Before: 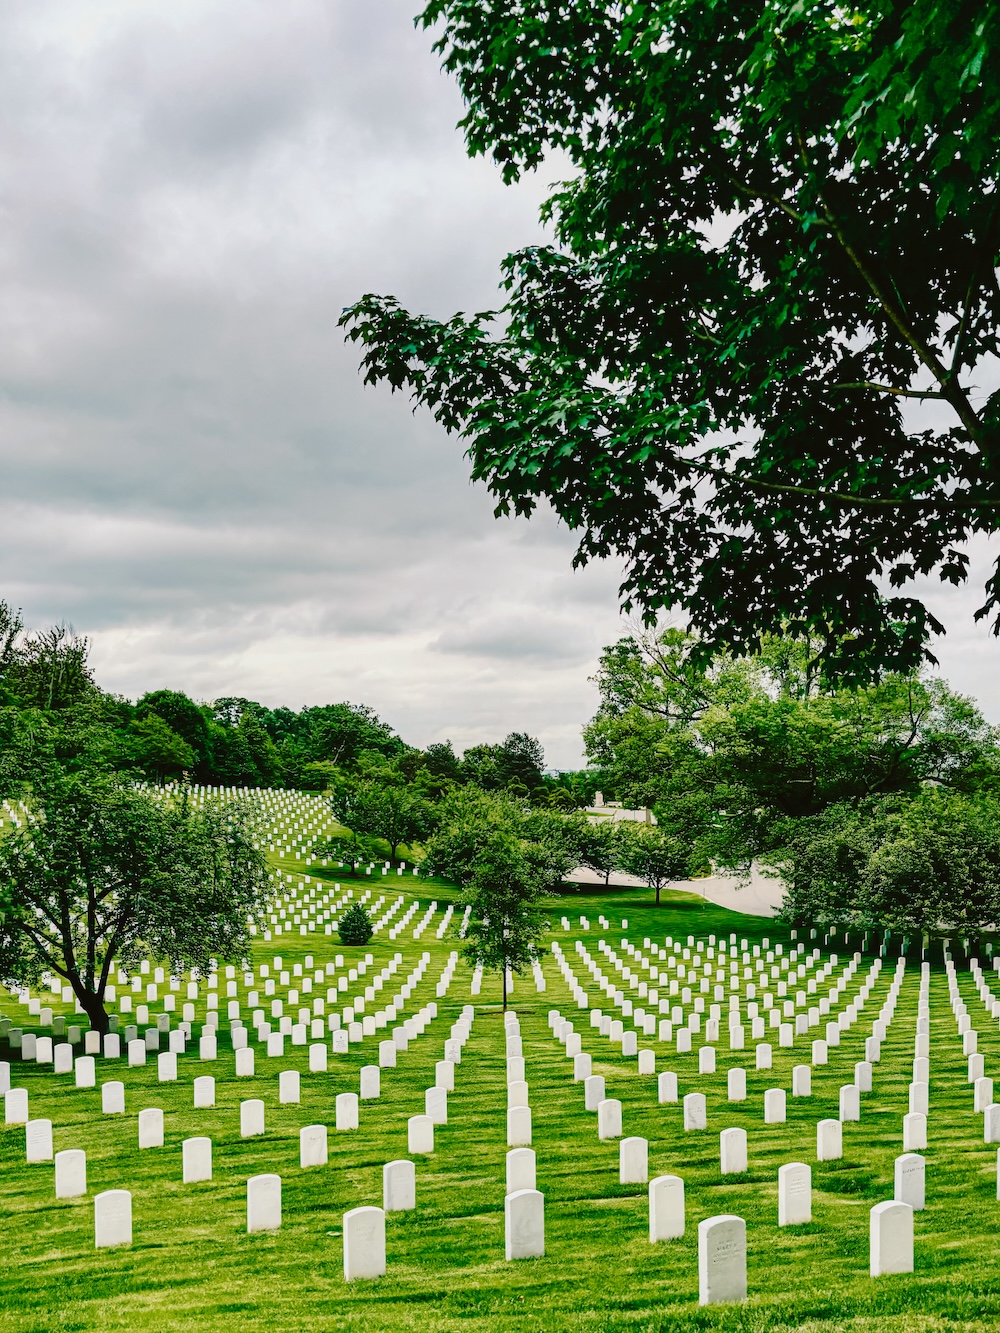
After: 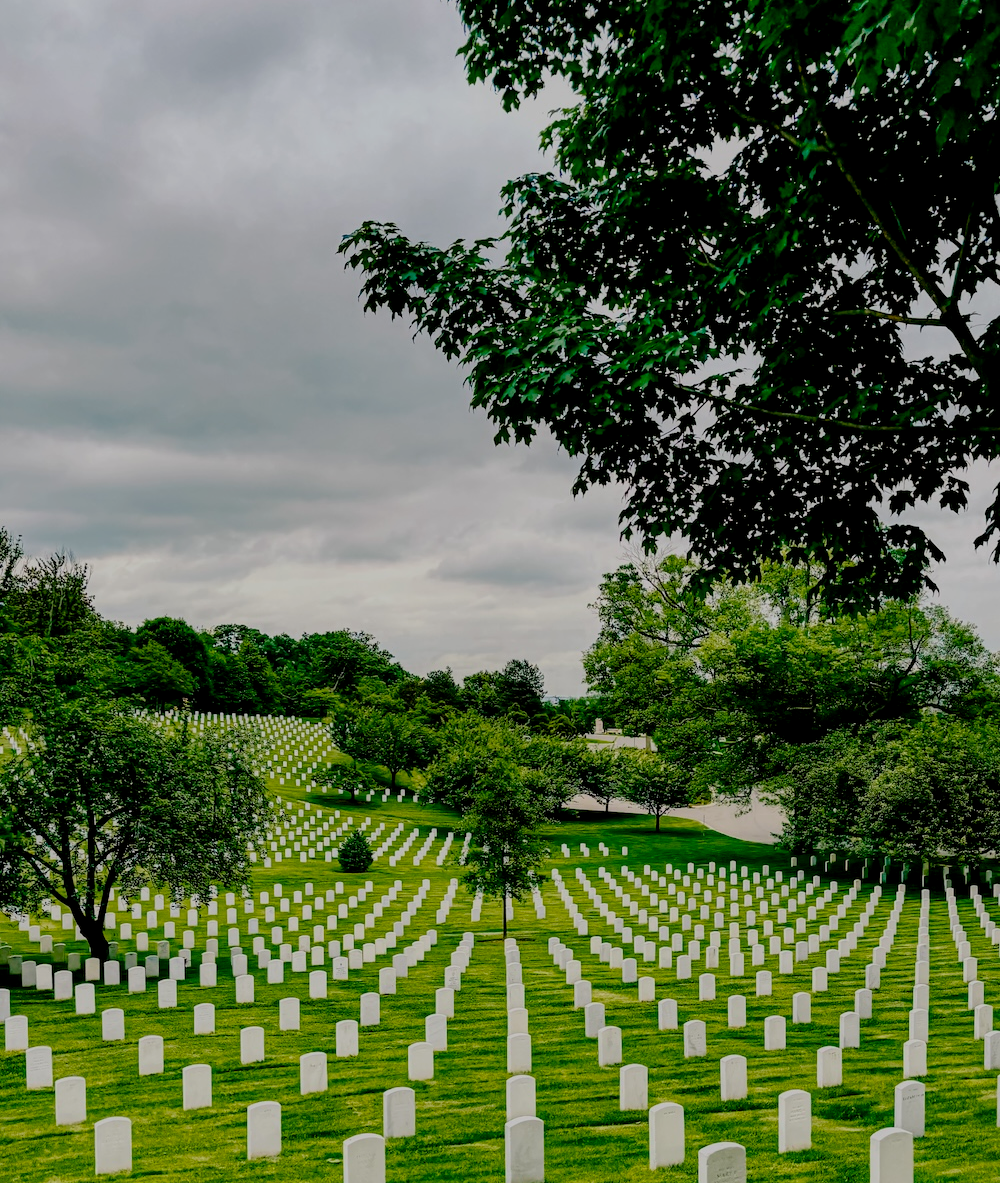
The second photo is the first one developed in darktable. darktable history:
crop and rotate: top 5.541%, bottom 5.655%
exposure: black level correction 0.009, exposure -0.659 EV, compensate highlight preservation false
color balance rgb: linear chroma grading › global chroma 15.338%, perceptual saturation grading › global saturation 0.193%
